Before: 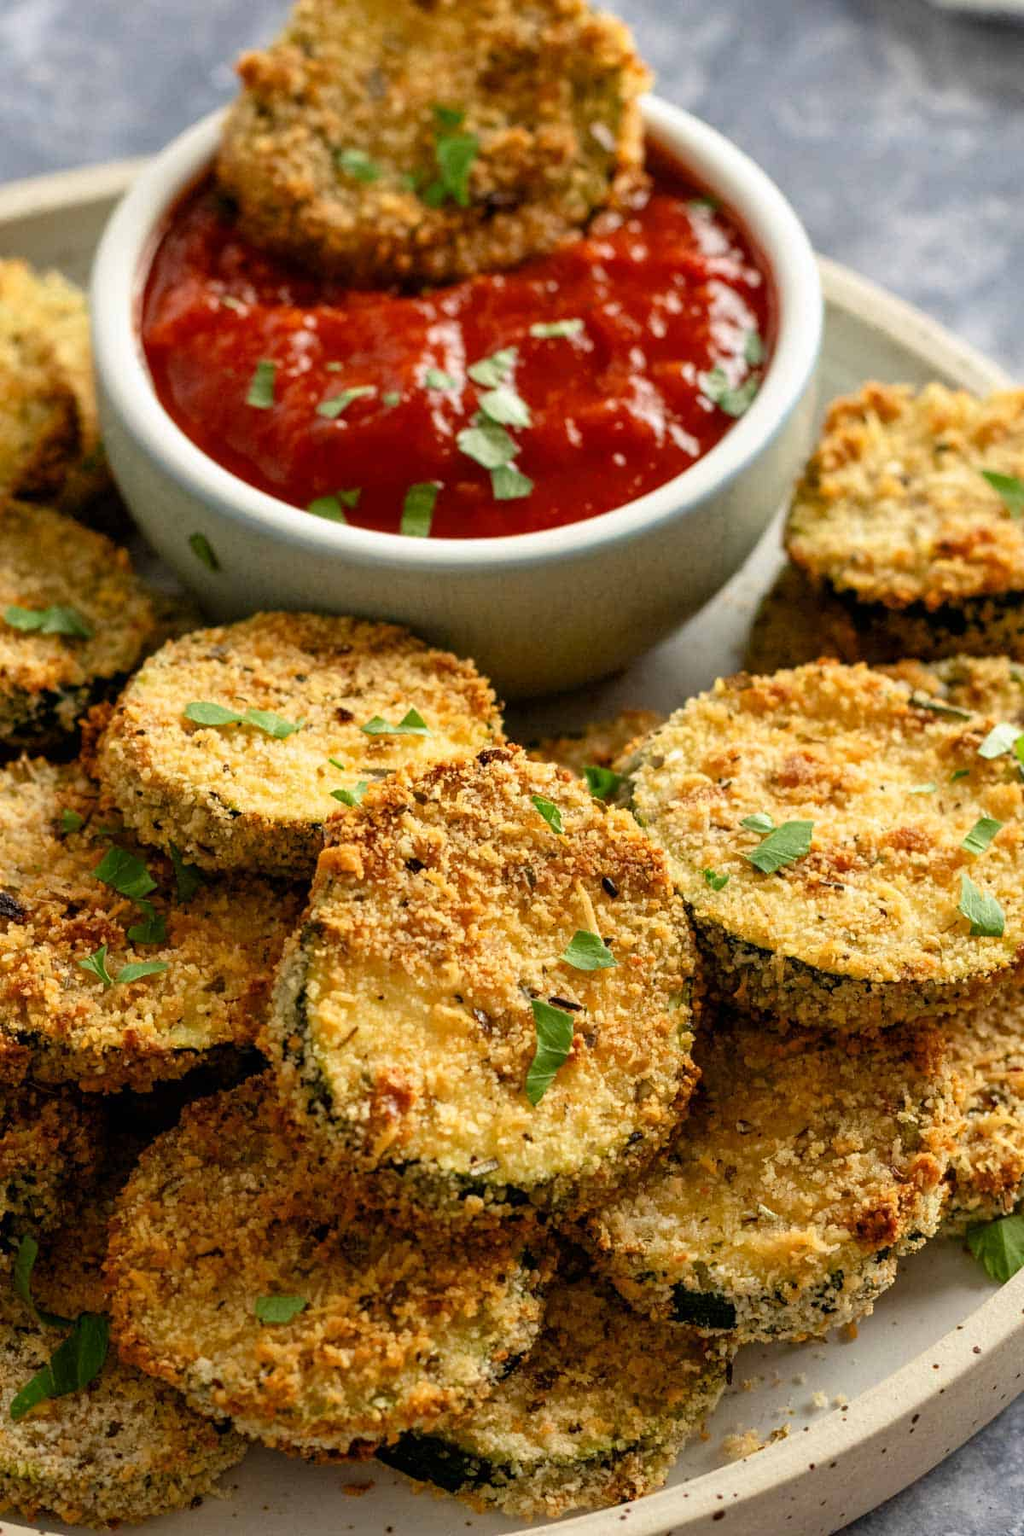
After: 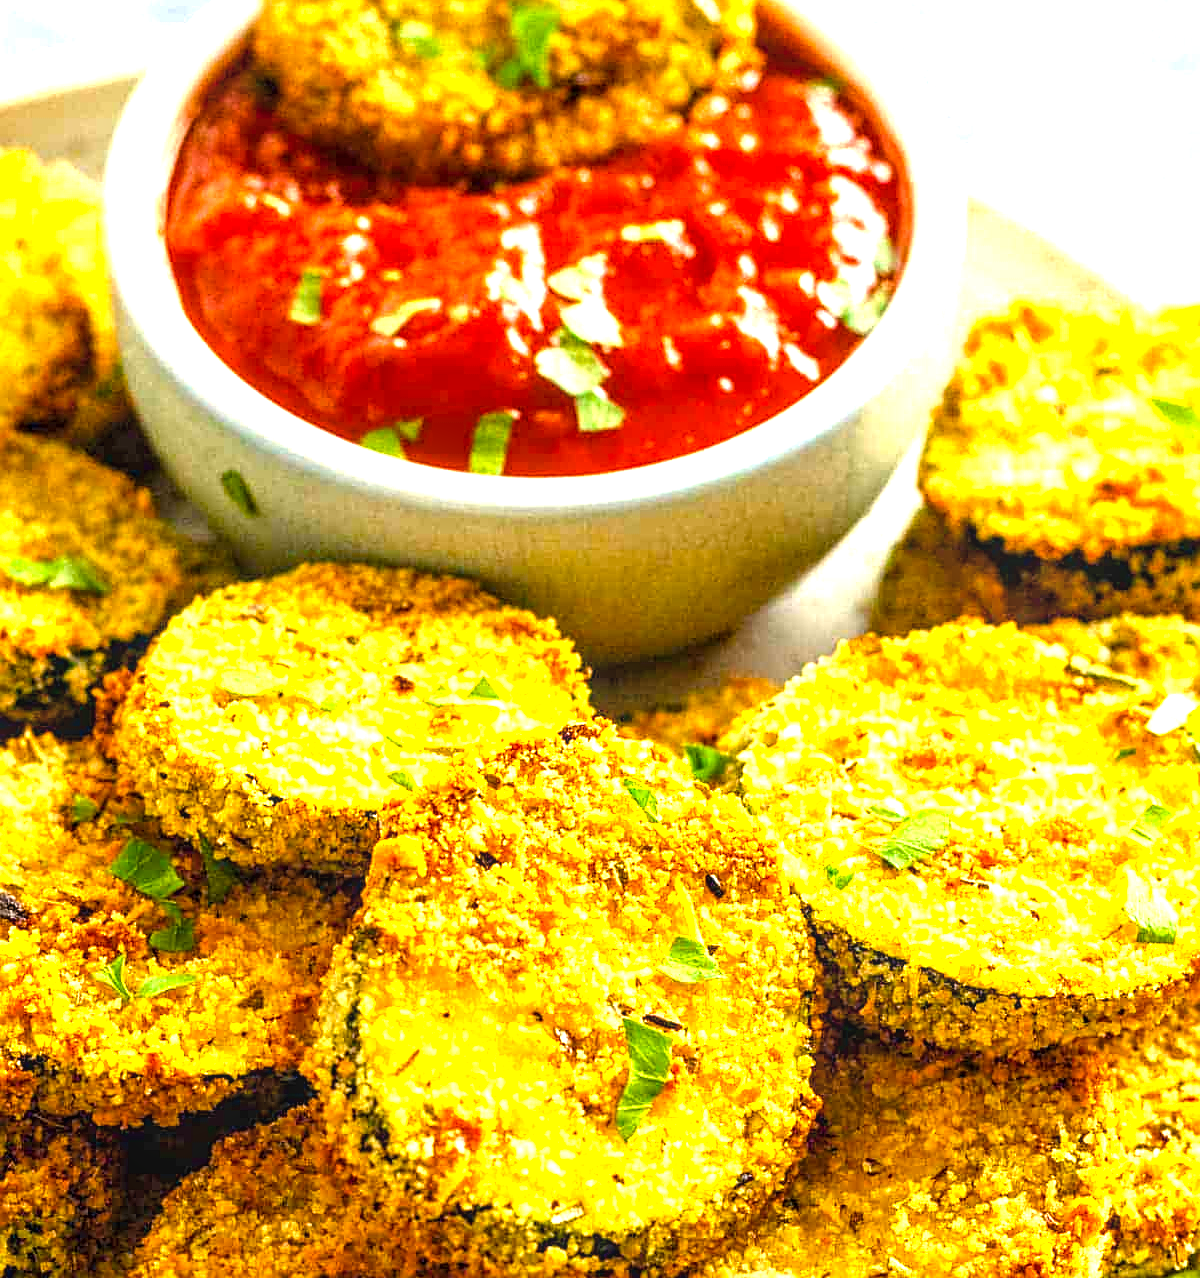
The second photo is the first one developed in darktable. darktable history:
sharpen: on, module defaults
local contrast: on, module defaults
crop and rotate: top 8.602%, bottom 20.366%
exposure: black level correction 0, exposure 1.756 EV, compensate highlight preservation false
color balance rgb: shadows lift › chroma 0.761%, shadows lift › hue 111.96°, linear chroma grading › global chroma 15.351%, perceptual saturation grading › global saturation 19.838%, global vibrance 14.35%
